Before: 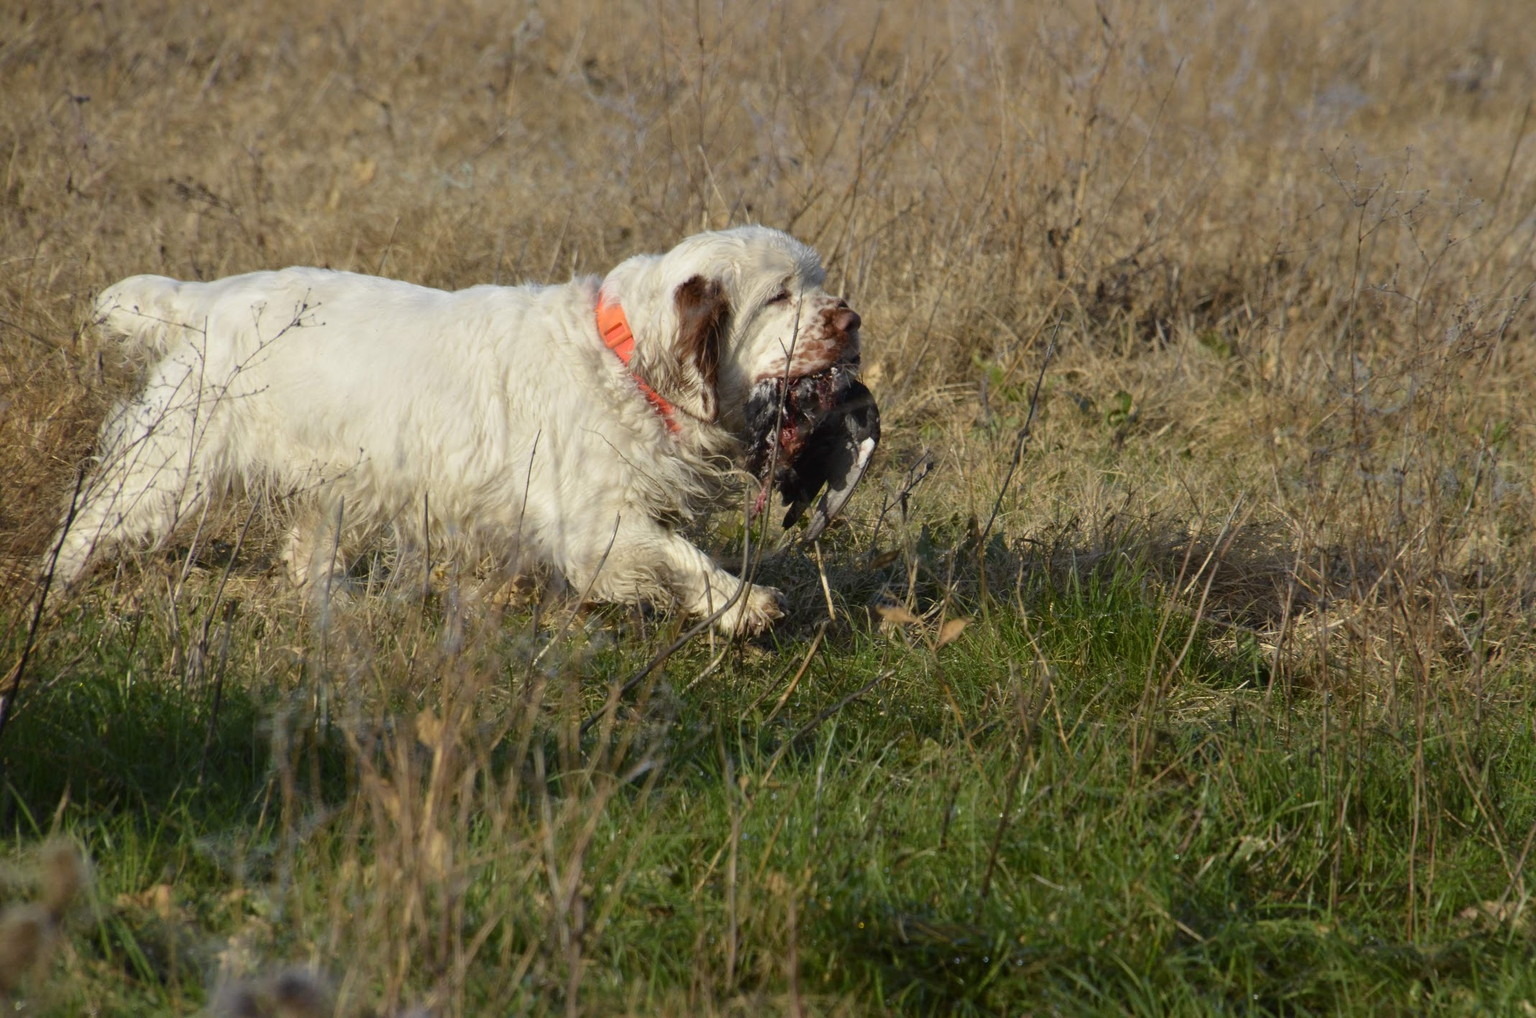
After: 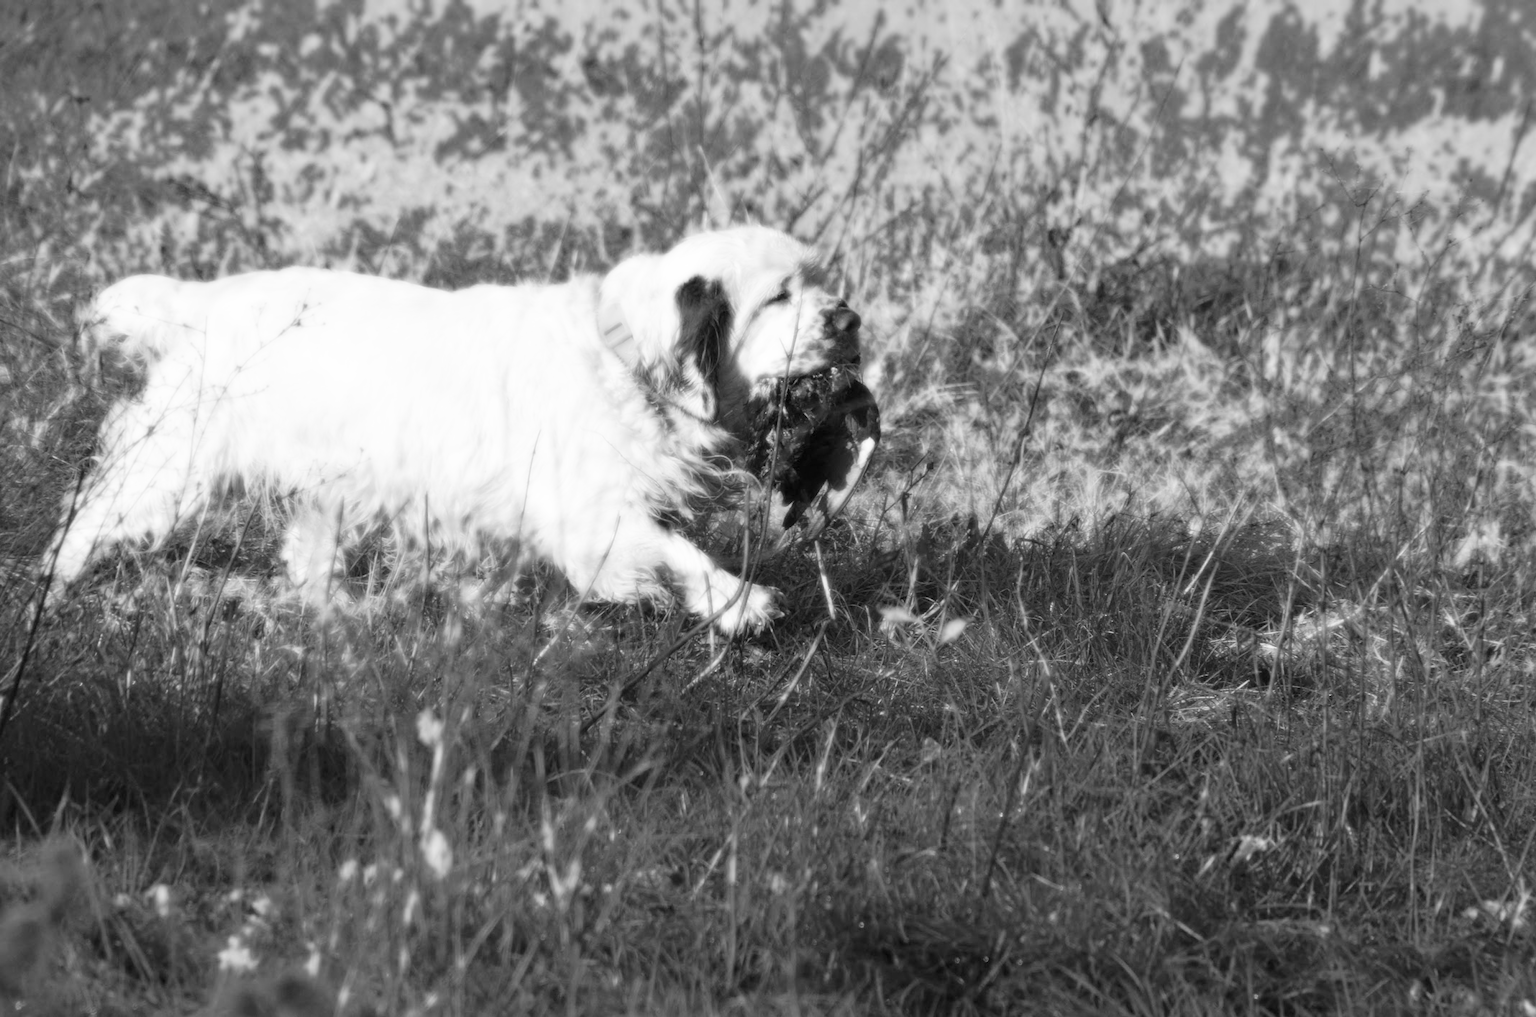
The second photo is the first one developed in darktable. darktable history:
monochrome: on, module defaults
levels: levels [0.018, 0.493, 1]
tone curve: curves: ch0 [(0, 0) (0.003, 0.003) (0.011, 0.015) (0.025, 0.031) (0.044, 0.056) (0.069, 0.083) (0.1, 0.113) (0.136, 0.145) (0.177, 0.184) (0.224, 0.225) (0.277, 0.275) (0.335, 0.327) (0.399, 0.385) (0.468, 0.447) (0.543, 0.528) (0.623, 0.611) (0.709, 0.703) (0.801, 0.802) (0.898, 0.902) (1, 1)], preserve colors none
bloom: size 0%, threshold 54.82%, strength 8.31%
